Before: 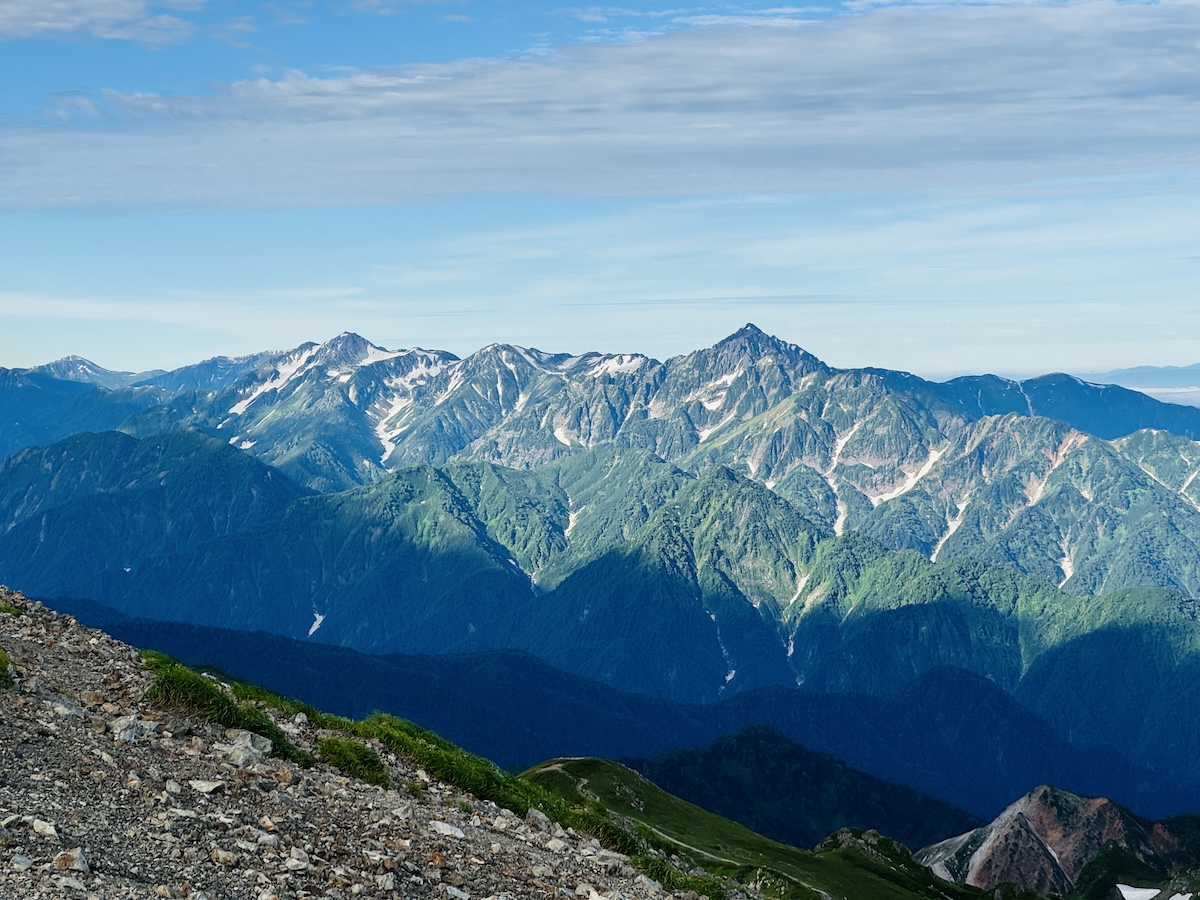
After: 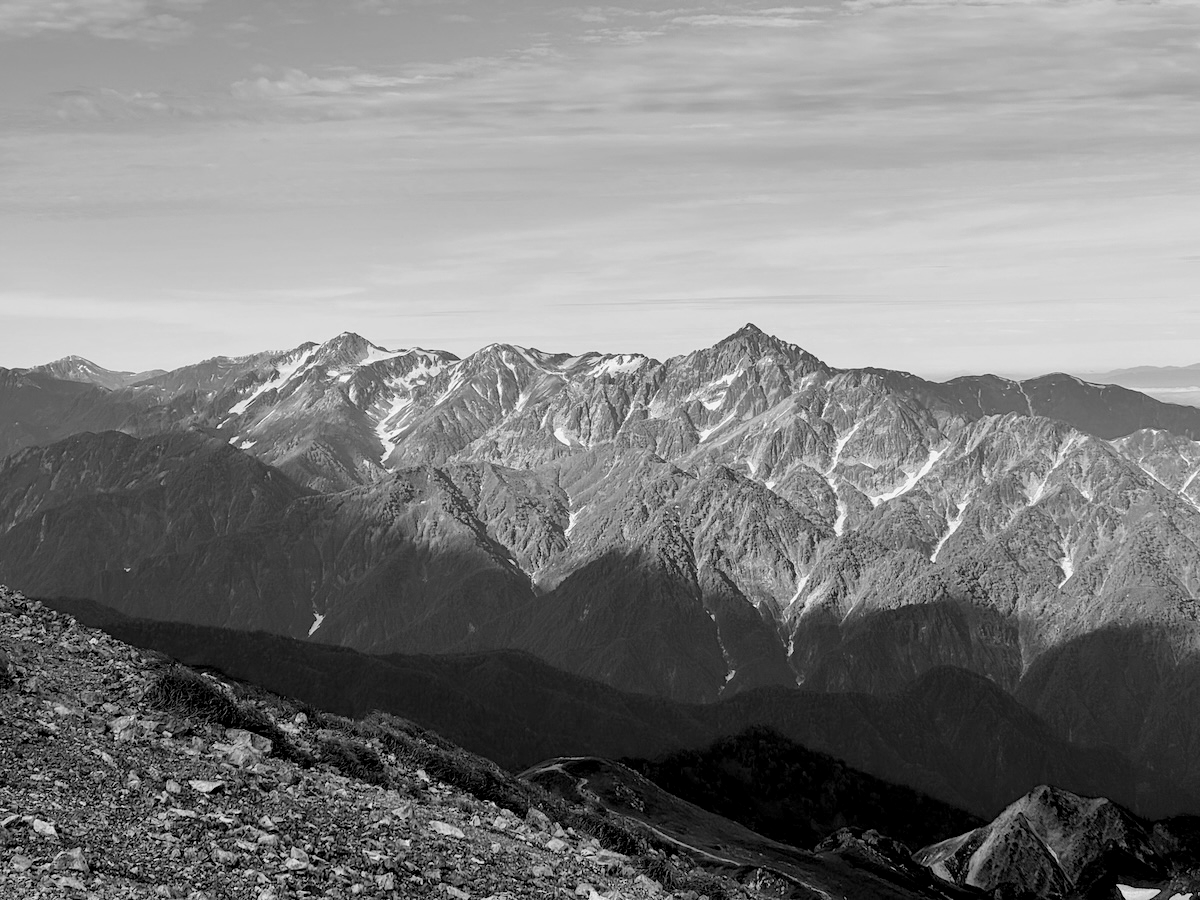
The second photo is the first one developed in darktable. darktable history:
exposure: black level correction 0.009, exposure 0.014 EV, compensate highlight preservation false
monochrome: on, module defaults
white balance: red 0.988, blue 1.017
